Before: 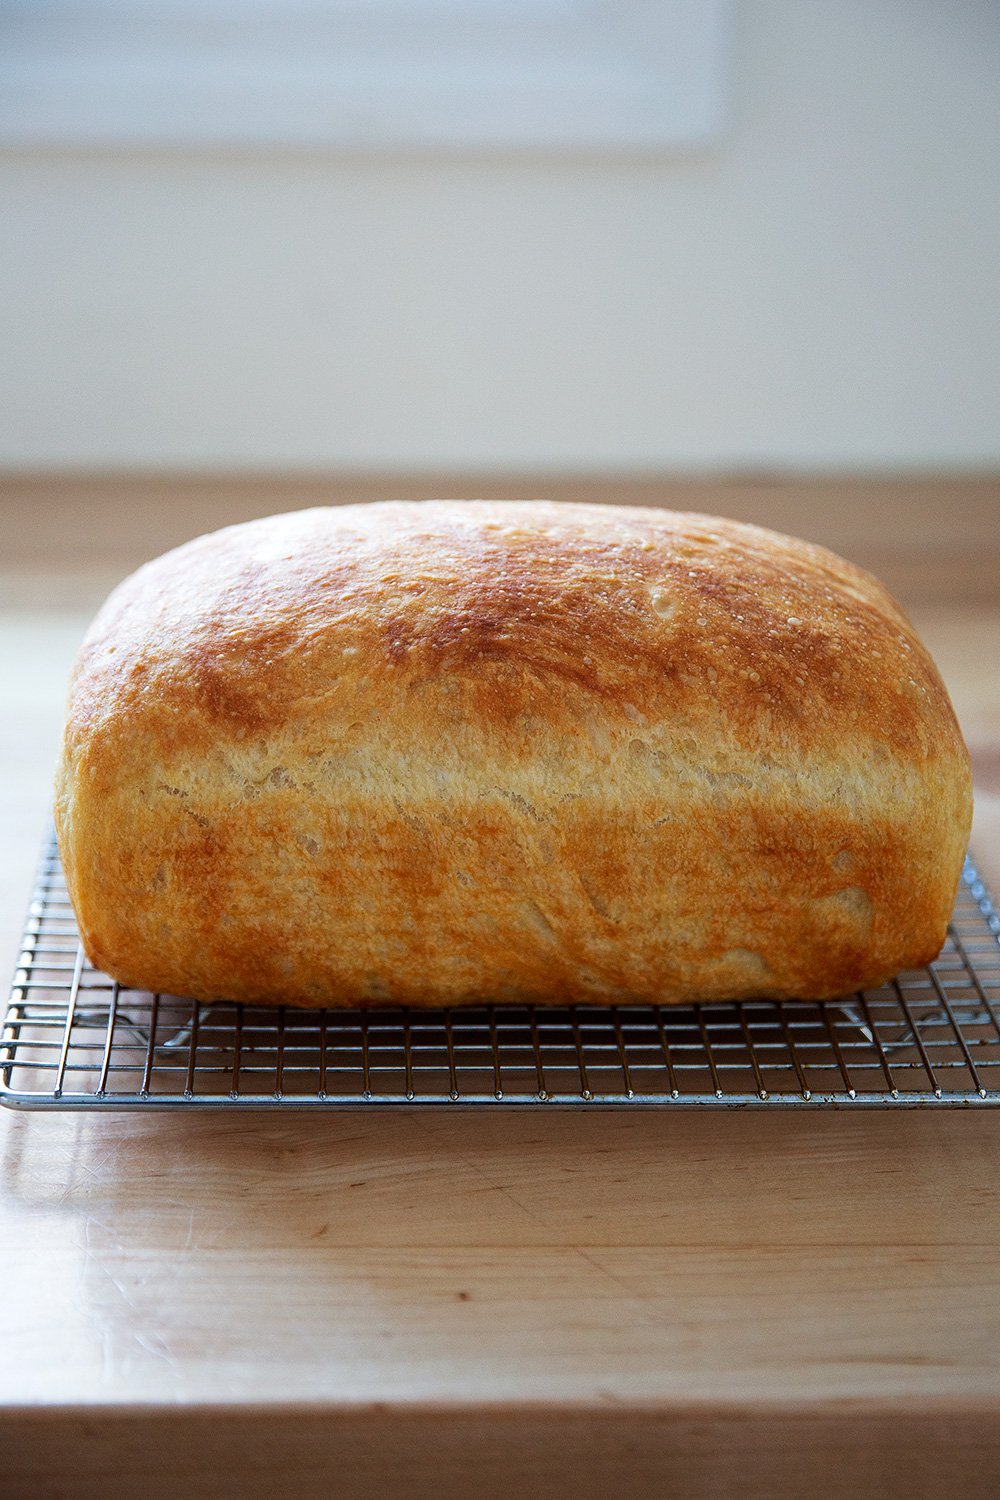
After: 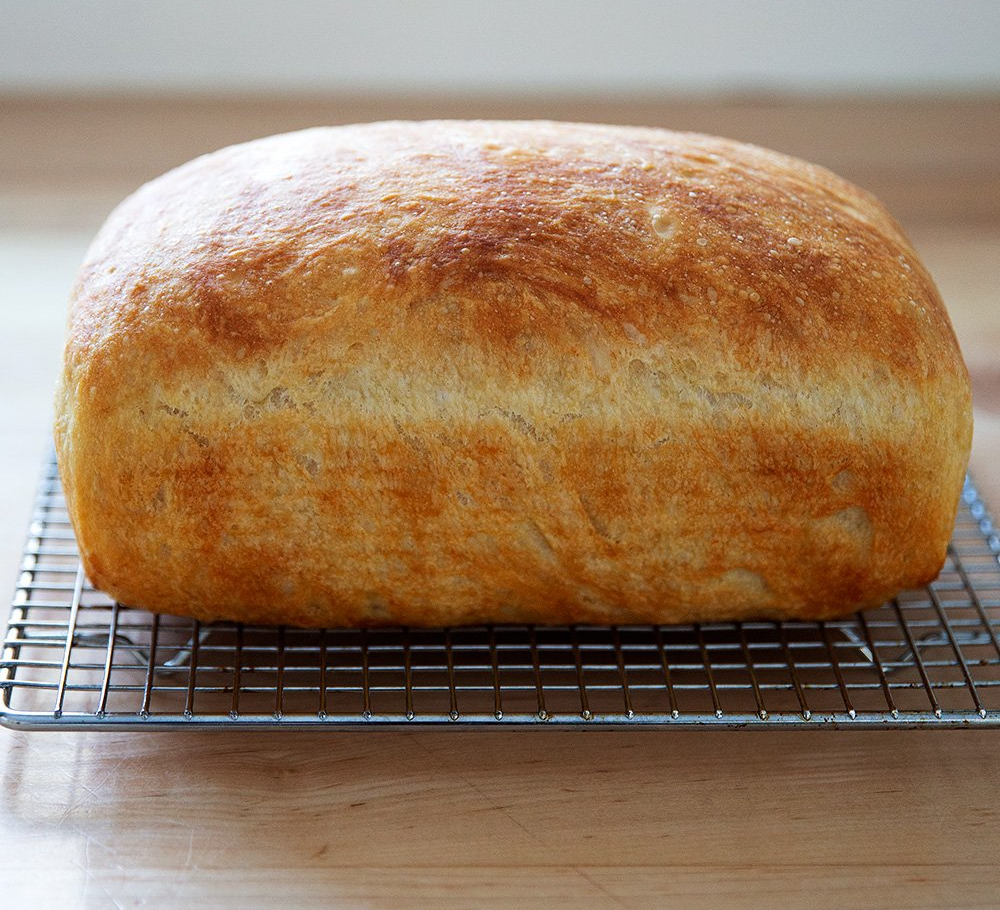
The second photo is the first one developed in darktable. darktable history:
crop and rotate: top 25.357%, bottom 13.942%
white balance: emerald 1
